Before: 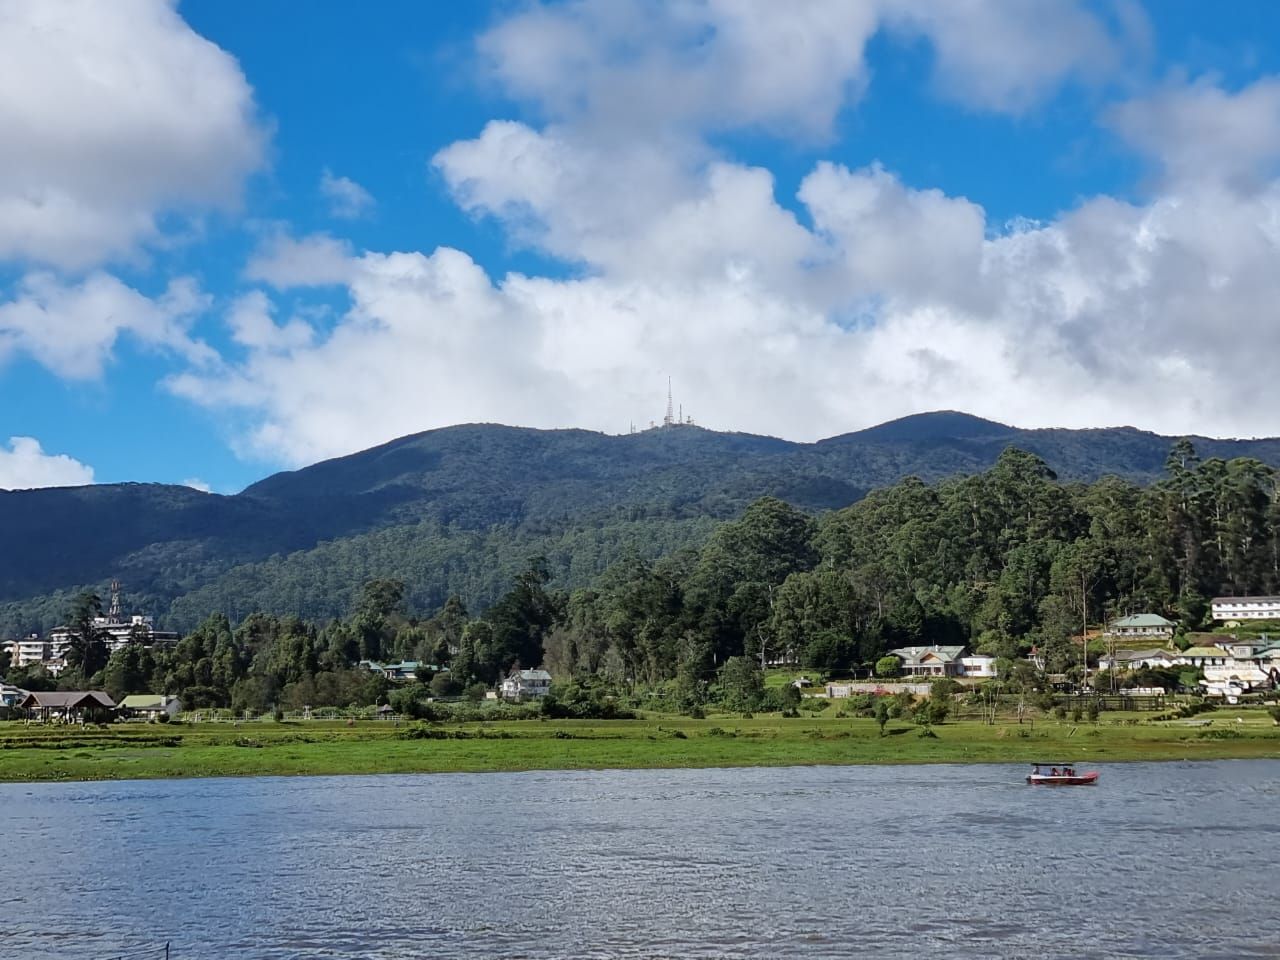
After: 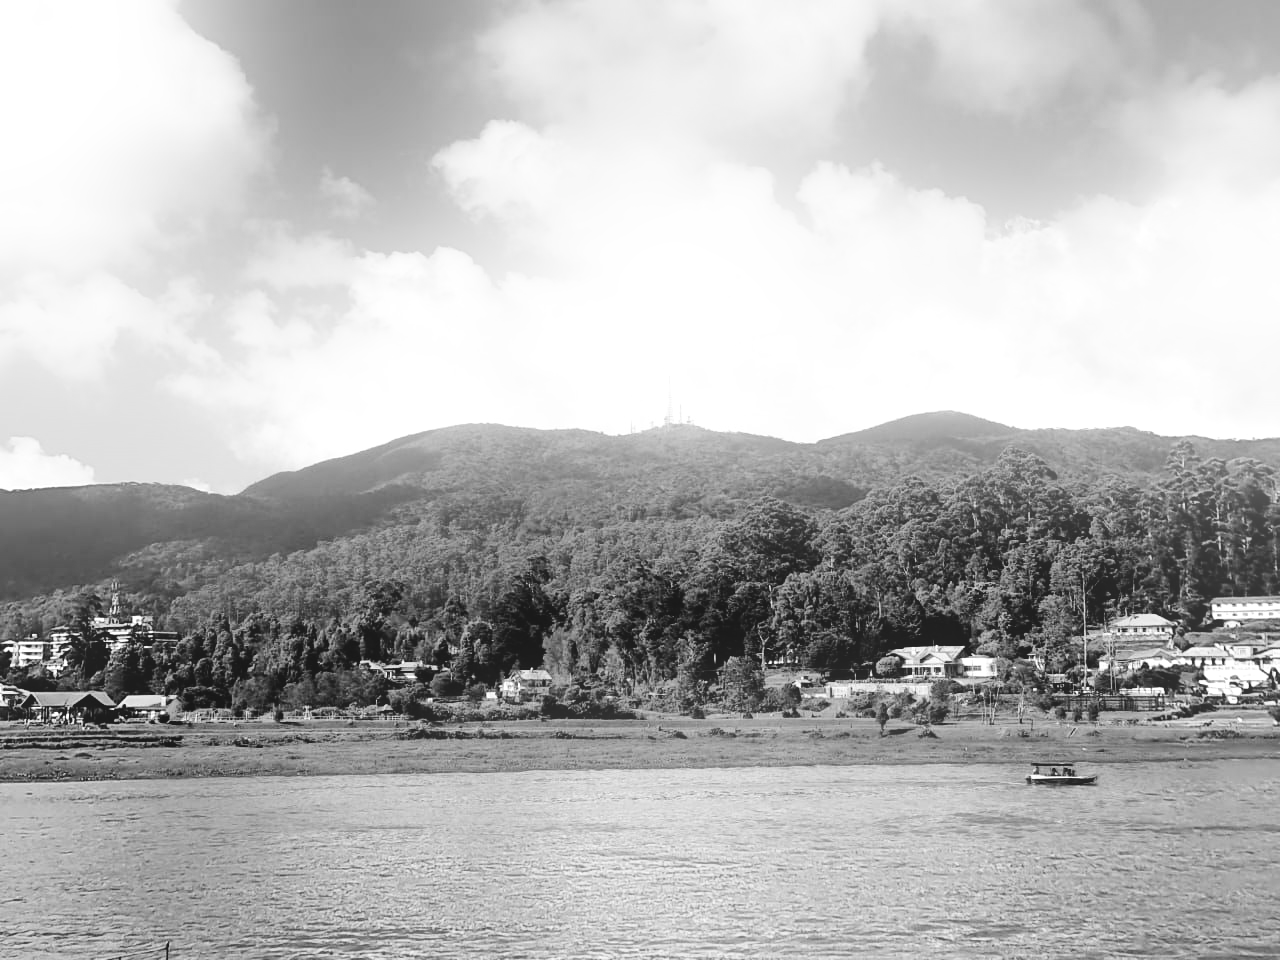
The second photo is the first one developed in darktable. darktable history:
white balance: red 1.029, blue 0.92
shadows and highlights: radius 110.86, shadows 51.09, white point adjustment 9.16, highlights -4.17, highlights color adjustment 32.2%, soften with gaussian
tone curve: curves: ch0 [(0, 0.023) (0.104, 0.058) (0.21, 0.162) (0.469, 0.524) (0.579, 0.65) (0.725, 0.8) (0.858, 0.903) (1, 0.974)]; ch1 [(0, 0) (0.414, 0.395) (0.447, 0.447) (0.502, 0.501) (0.521, 0.512) (0.566, 0.566) (0.618, 0.61) (0.654, 0.642) (1, 1)]; ch2 [(0, 0) (0.369, 0.388) (0.437, 0.453) (0.492, 0.485) (0.524, 0.508) (0.553, 0.566) (0.583, 0.608) (1, 1)], color space Lab, independent channels, preserve colors none
bloom: on, module defaults
monochrome: a -4.13, b 5.16, size 1
